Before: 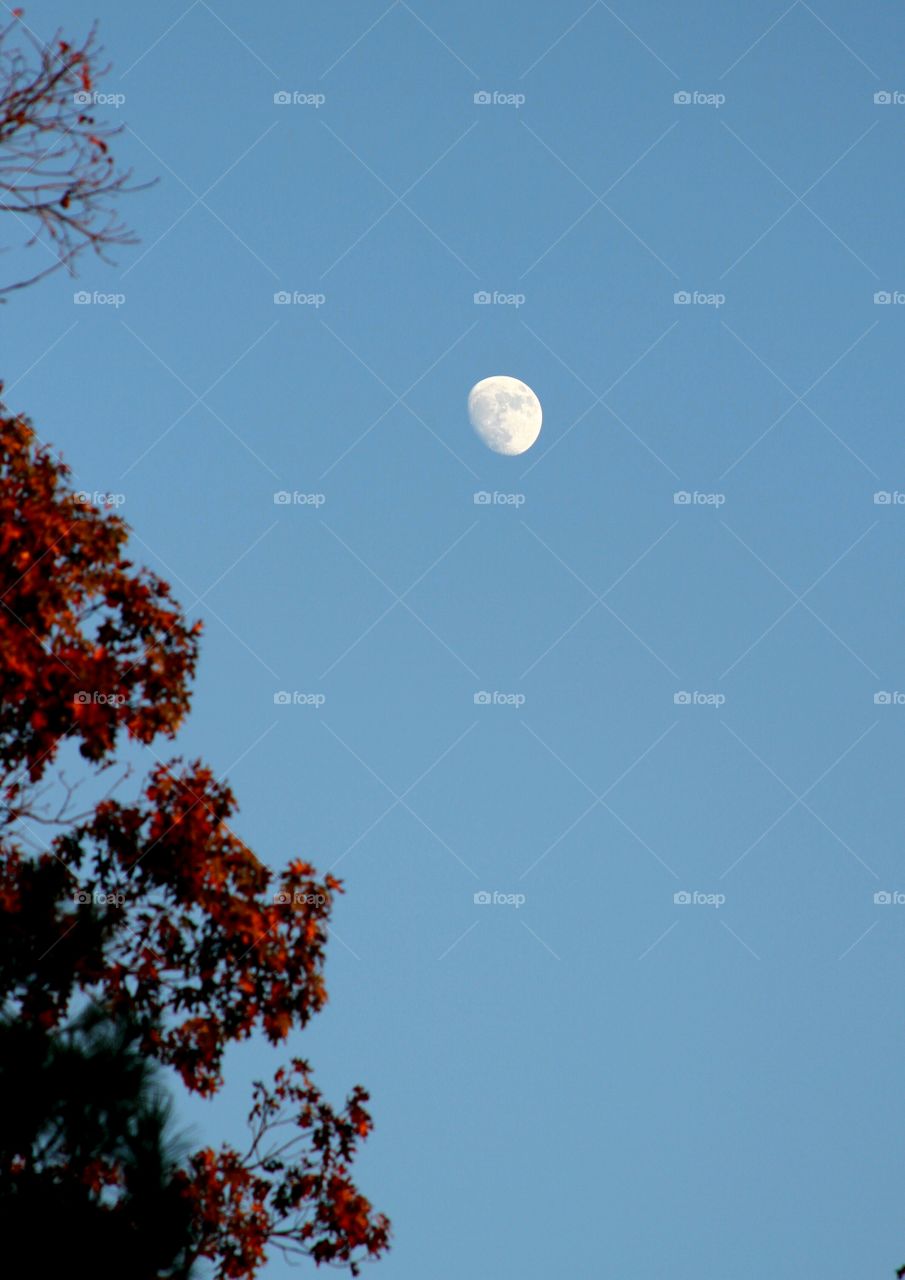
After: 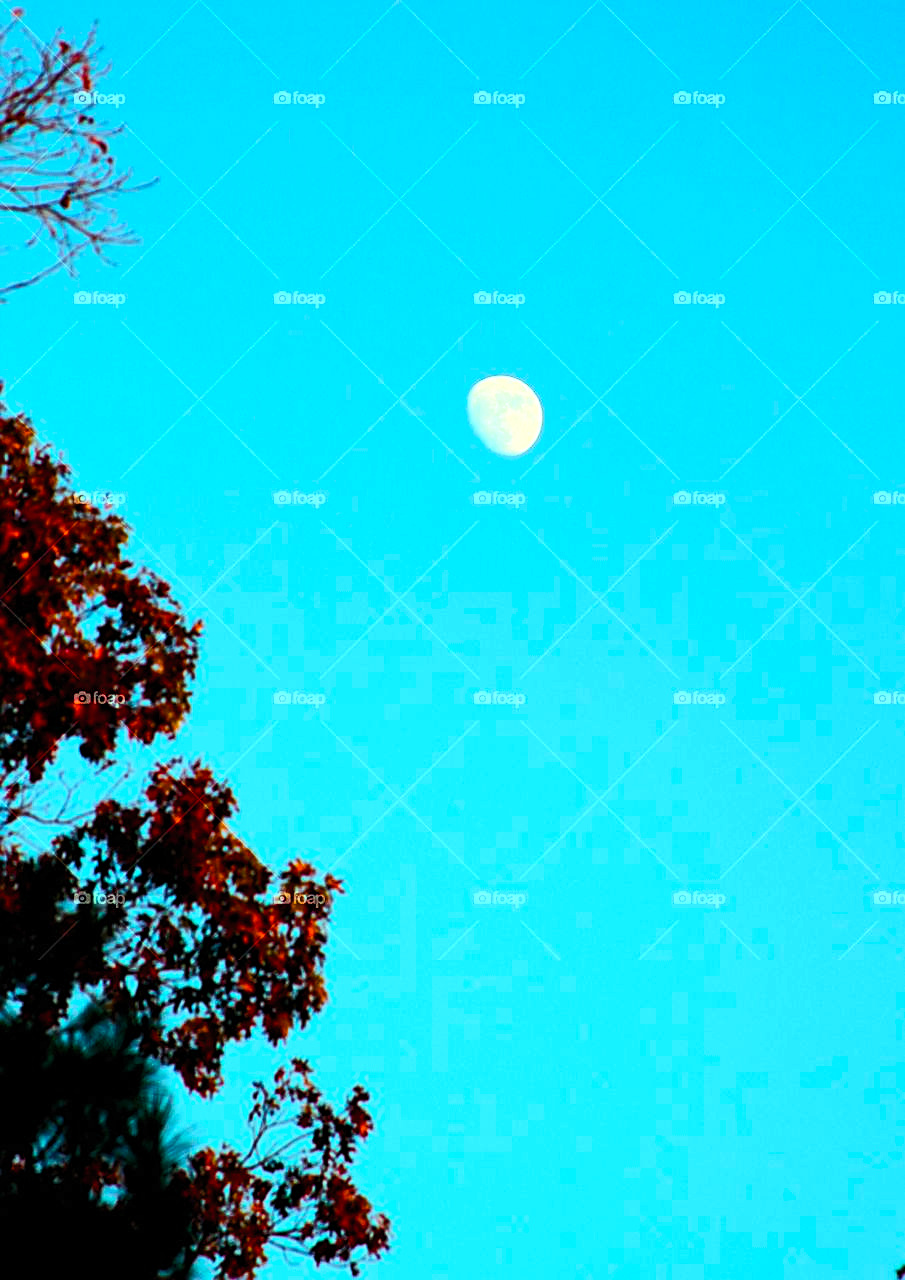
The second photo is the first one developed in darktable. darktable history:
color balance rgb: highlights gain › luminance 15.558%, highlights gain › chroma 6.986%, highlights gain › hue 128.32°, perceptual saturation grading › global saturation 0.322%, perceptual saturation grading › mid-tones 6.232%, perceptual saturation grading › shadows 72.077%, perceptual brilliance grading › highlights 20%, perceptual brilliance grading › mid-tones 20.469%, perceptual brilliance grading › shadows -20.499%, global vibrance 21.3%
sharpen: on, module defaults
contrast brightness saturation: contrast 0.201, brightness 0.166, saturation 0.217
